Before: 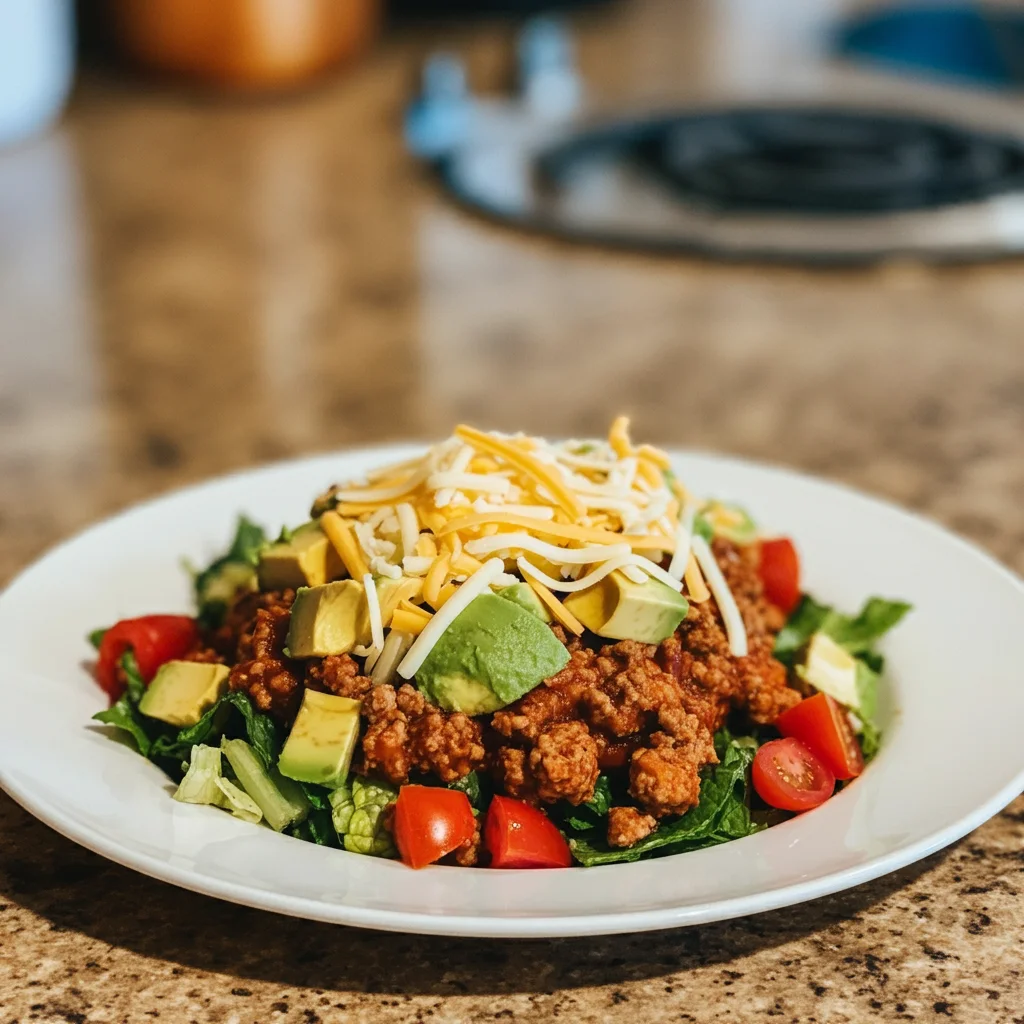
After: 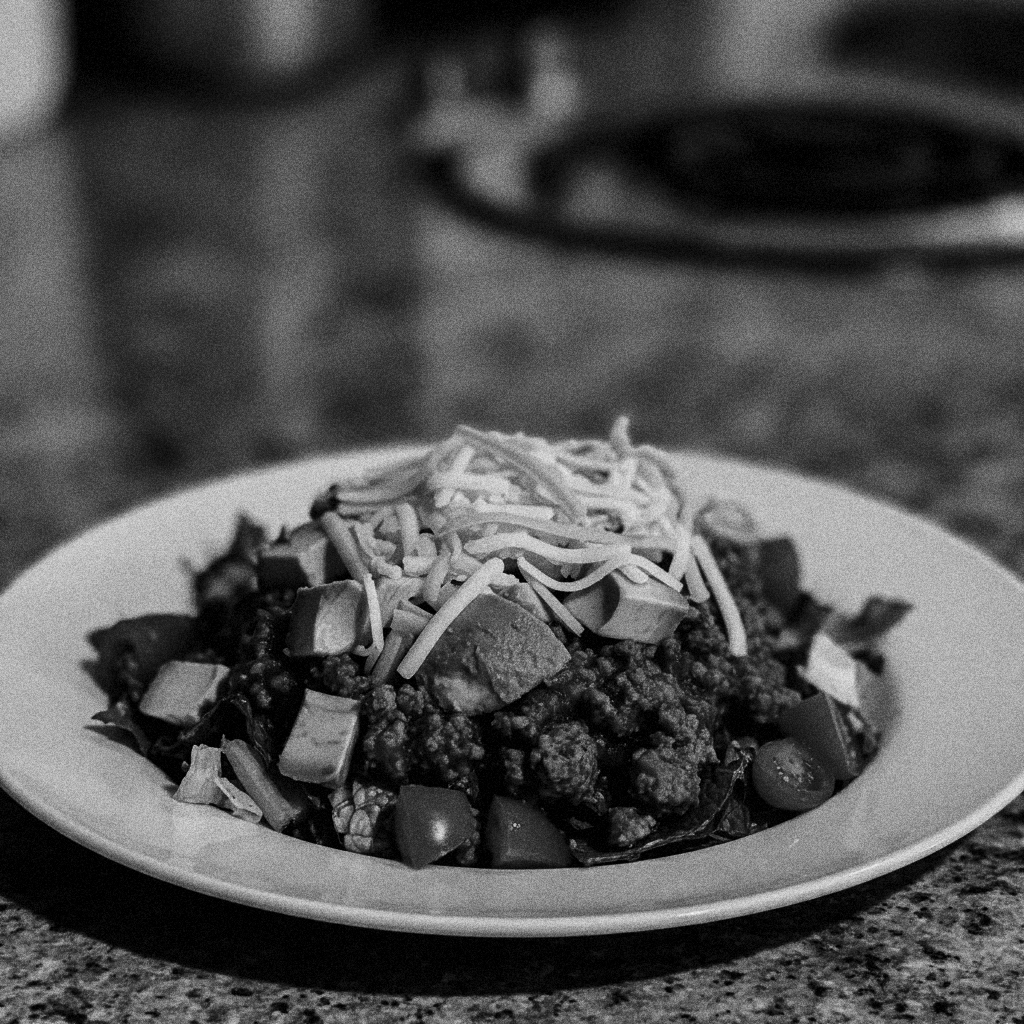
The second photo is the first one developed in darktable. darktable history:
contrast brightness saturation: contrast -0.03, brightness -0.59, saturation -1
grain: coarseness 14.49 ISO, strength 48.04%, mid-tones bias 35%
